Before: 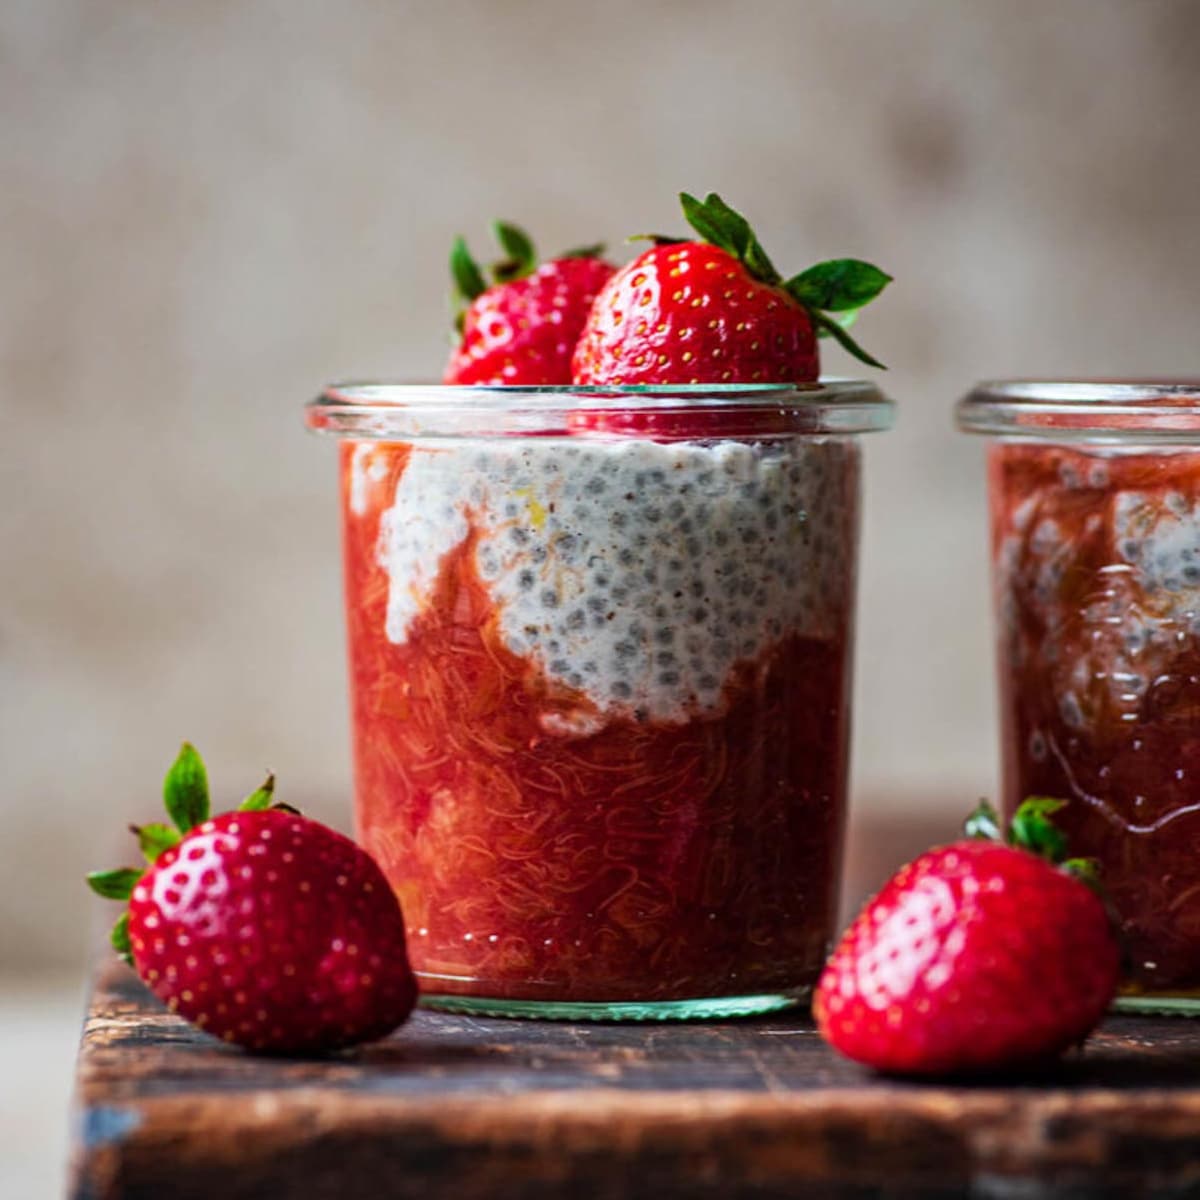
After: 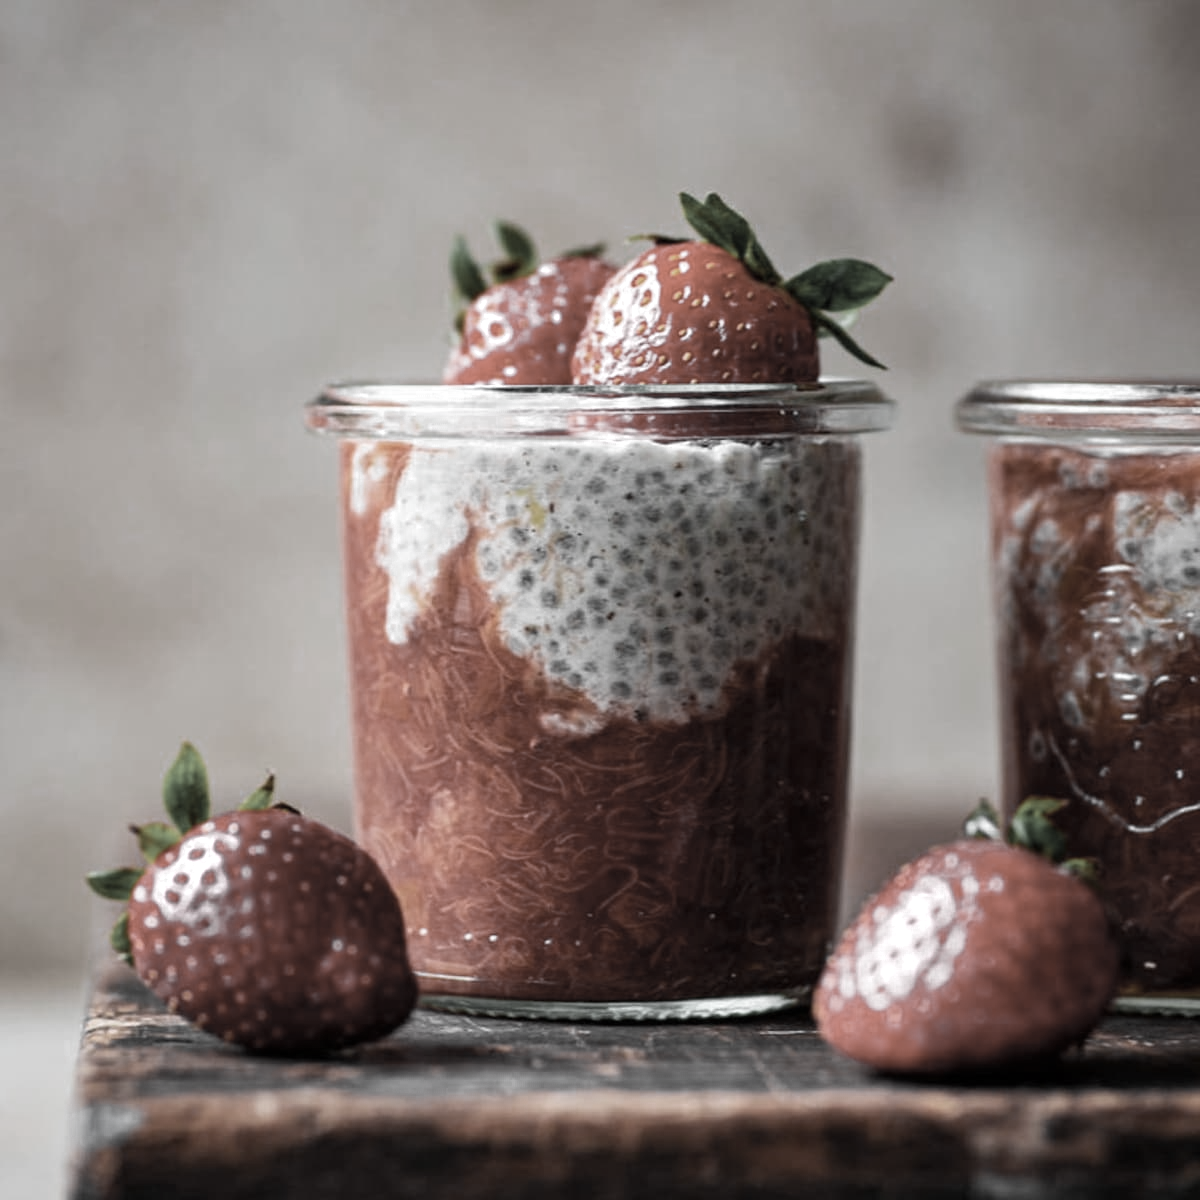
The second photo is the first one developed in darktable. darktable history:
color zones: curves: ch0 [(0, 0.613) (0.01, 0.613) (0.245, 0.448) (0.498, 0.529) (0.642, 0.665) (0.879, 0.777) (0.99, 0.613)]; ch1 [(0, 0.035) (0.121, 0.189) (0.259, 0.197) (0.415, 0.061) (0.589, 0.022) (0.732, 0.022) (0.857, 0.026) (0.991, 0.053)]
color calibration: illuminant same as pipeline (D50), adaptation none (bypass), gamut compression 1.72
